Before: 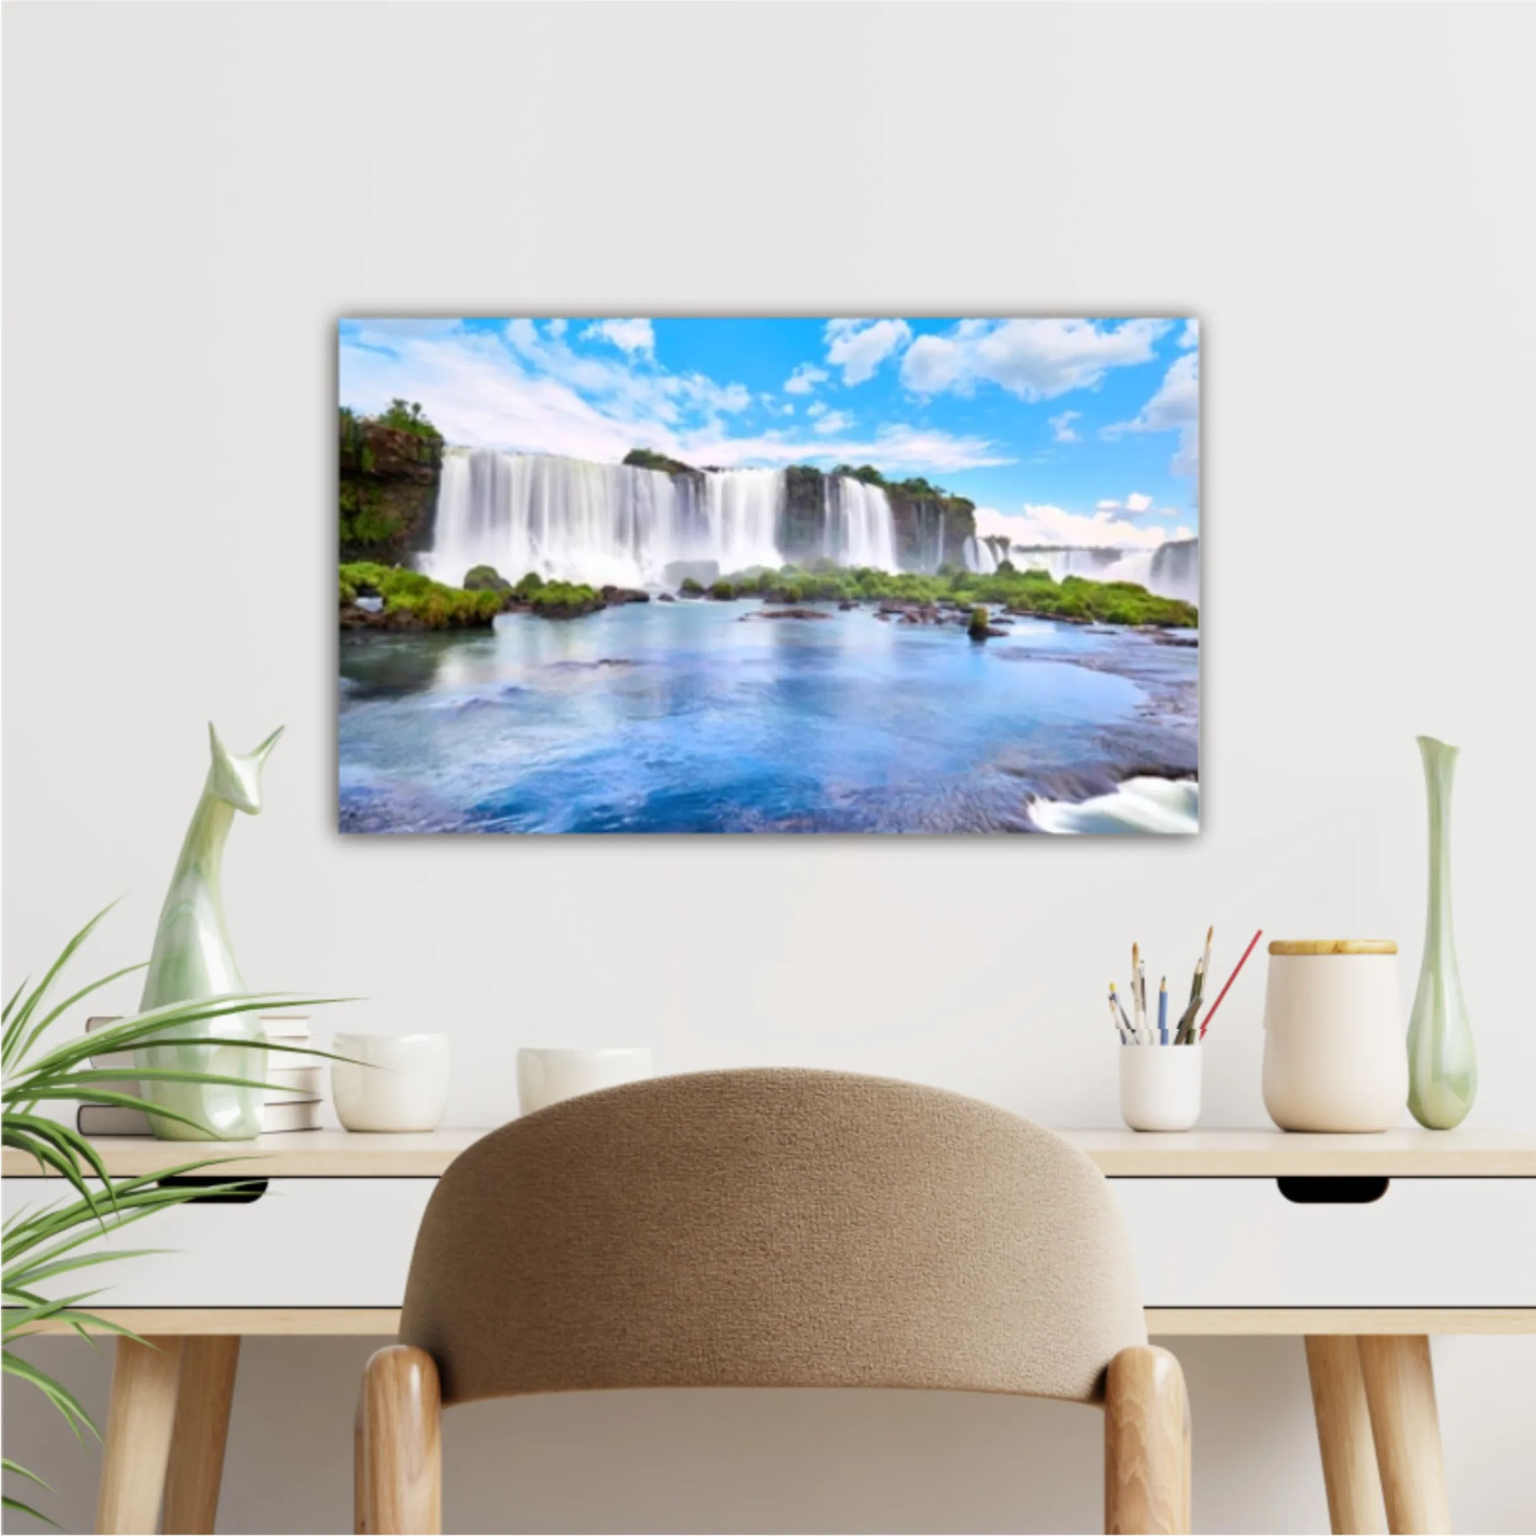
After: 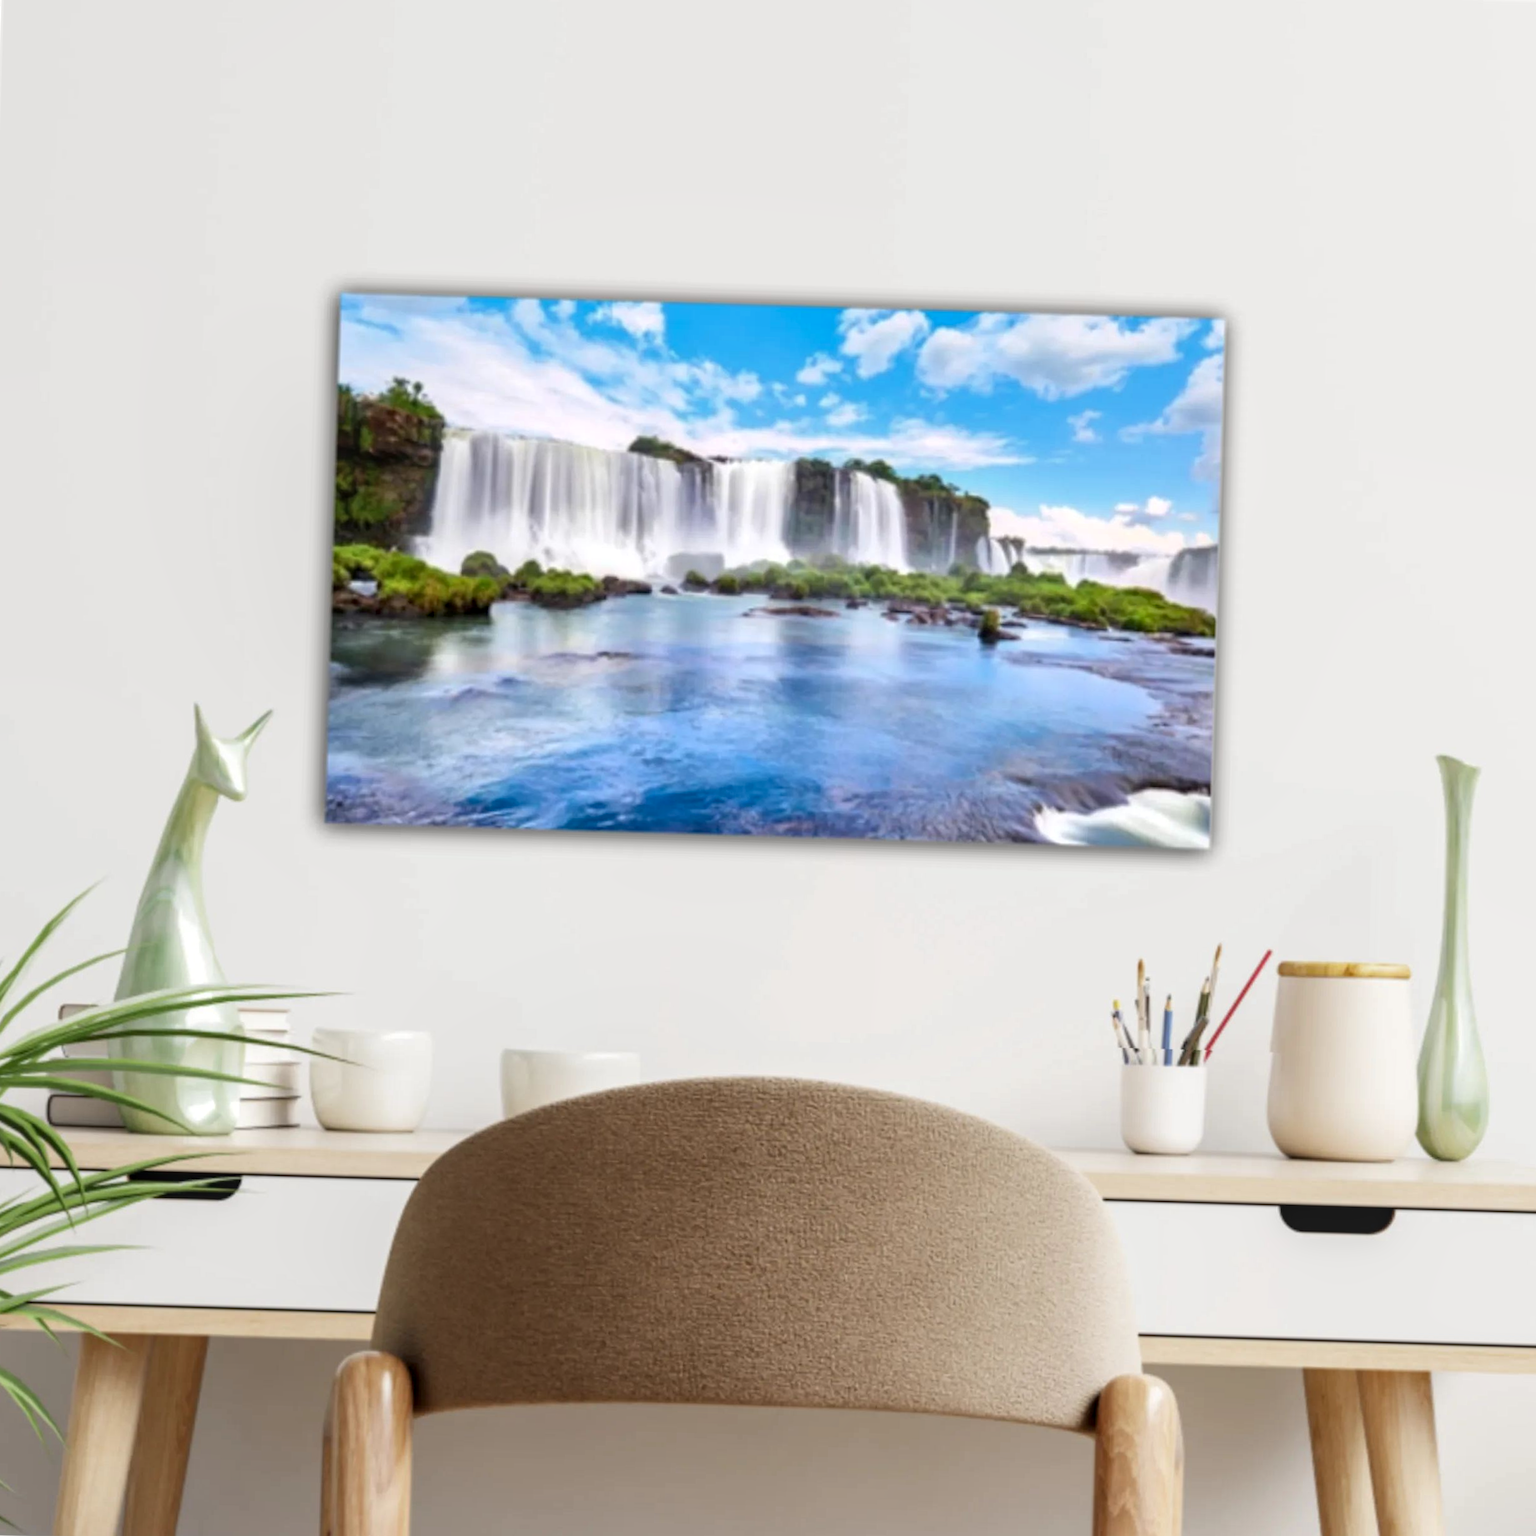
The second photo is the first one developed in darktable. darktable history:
crop and rotate: angle -1.69°
local contrast: on, module defaults
